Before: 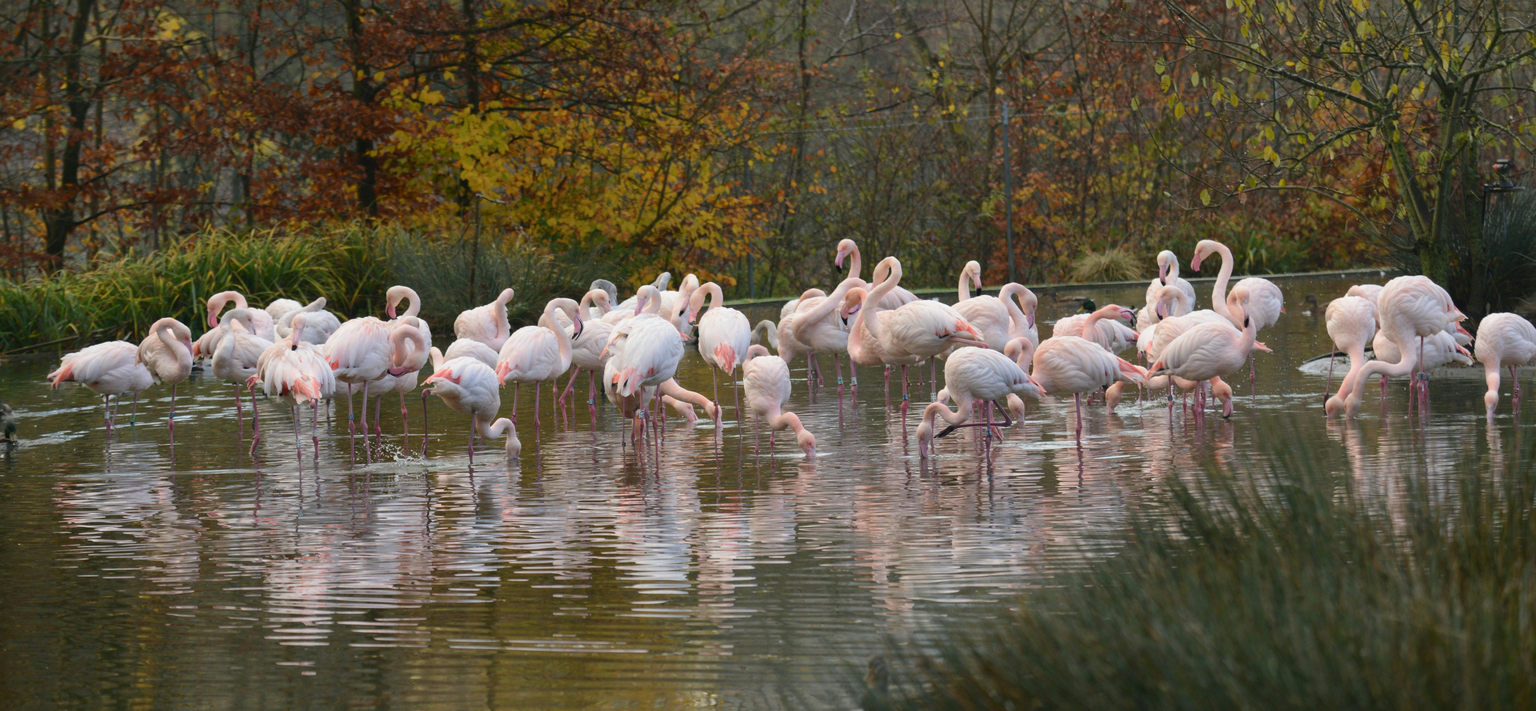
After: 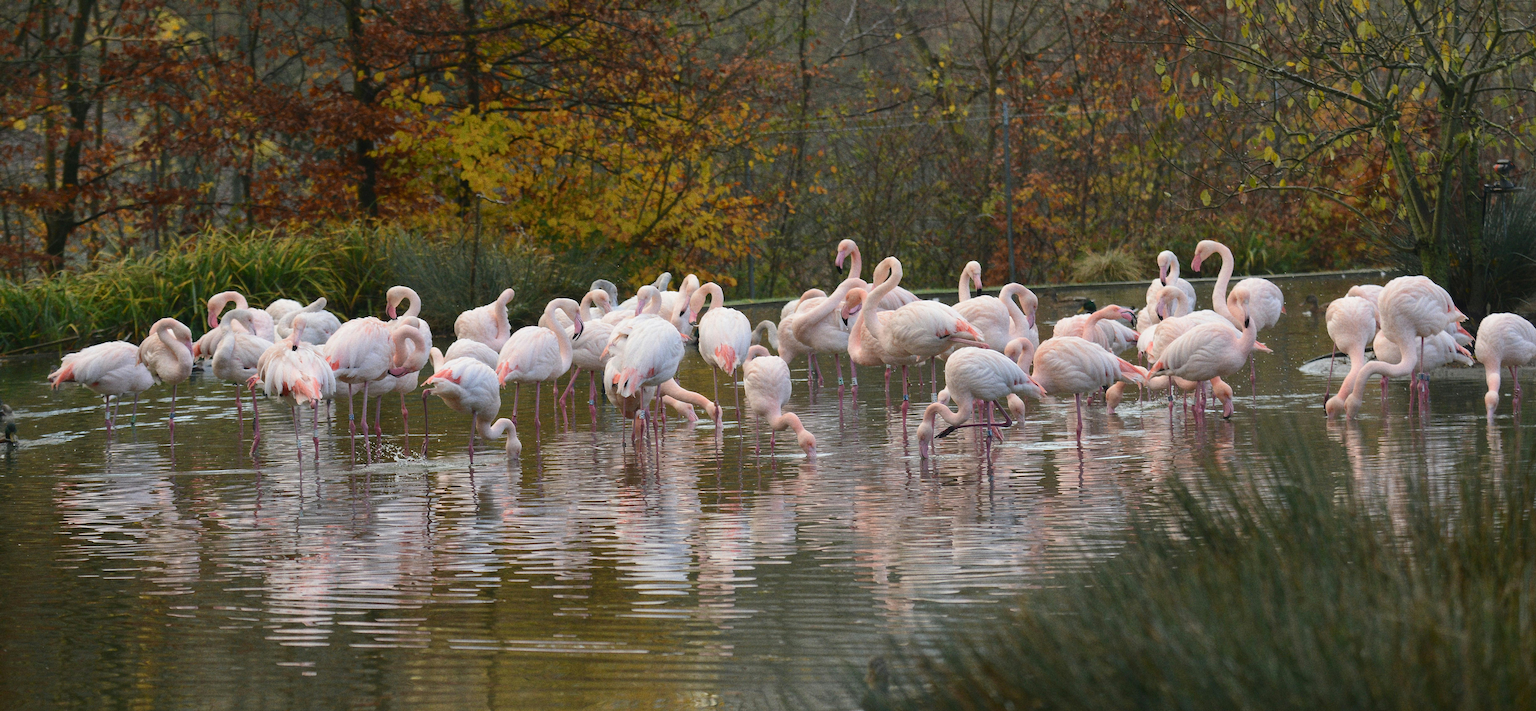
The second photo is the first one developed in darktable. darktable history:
grain: strength 26%
white balance: red 1, blue 1
sharpen: radius 1.4, amount 1.25, threshold 0.7
